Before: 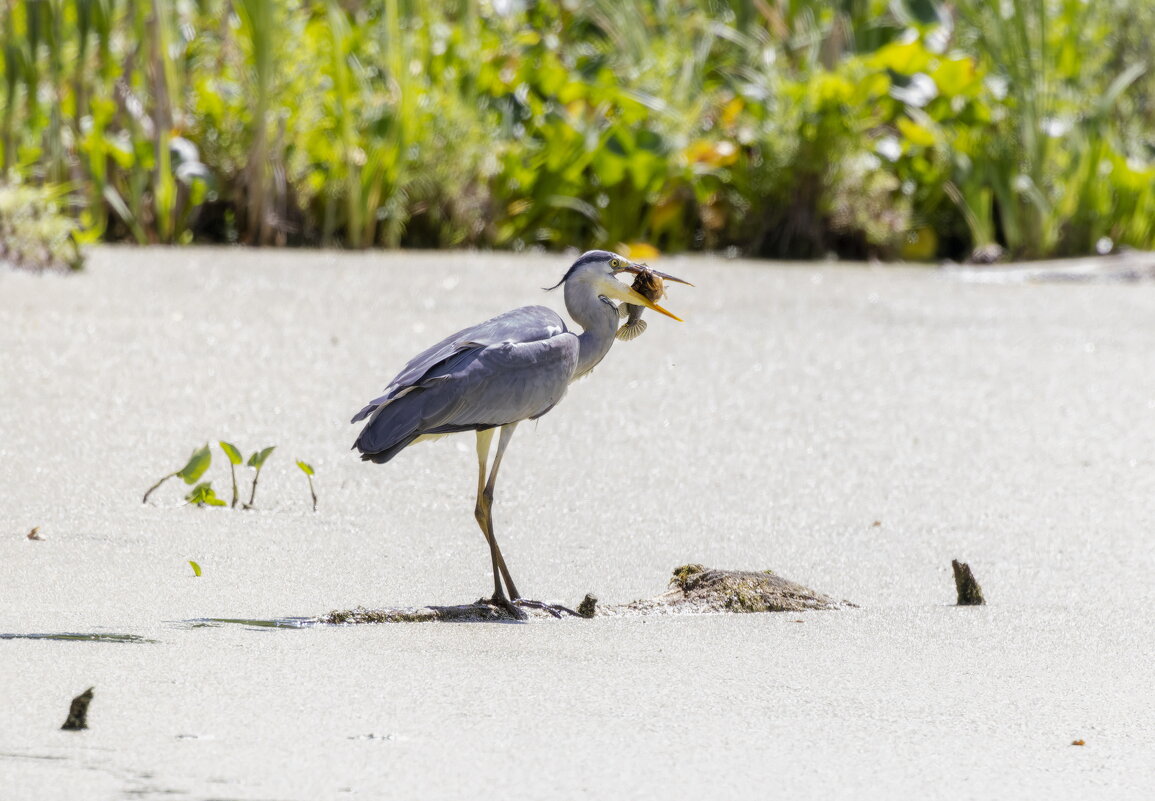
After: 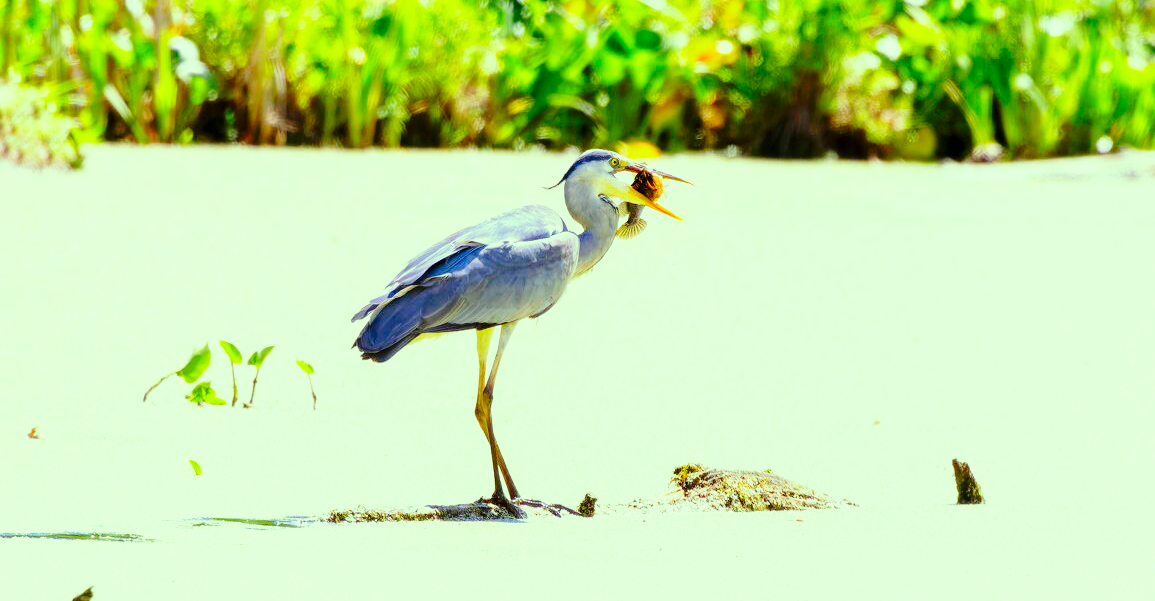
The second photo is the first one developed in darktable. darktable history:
crop and rotate: top 12.64%, bottom 12.308%
exposure: exposure 0.6 EV, compensate exposure bias true, compensate highlight preservation false
color correction: highlights a* -11.11, highlights b* 9.88, saturation 1.71
base curve: curves: ch0 [(0, 0) (0.028, 0.03) (0.121, 0.232) (0.46, 0.748) (0.859, 0.968) (1, 1)], preserve colors none
